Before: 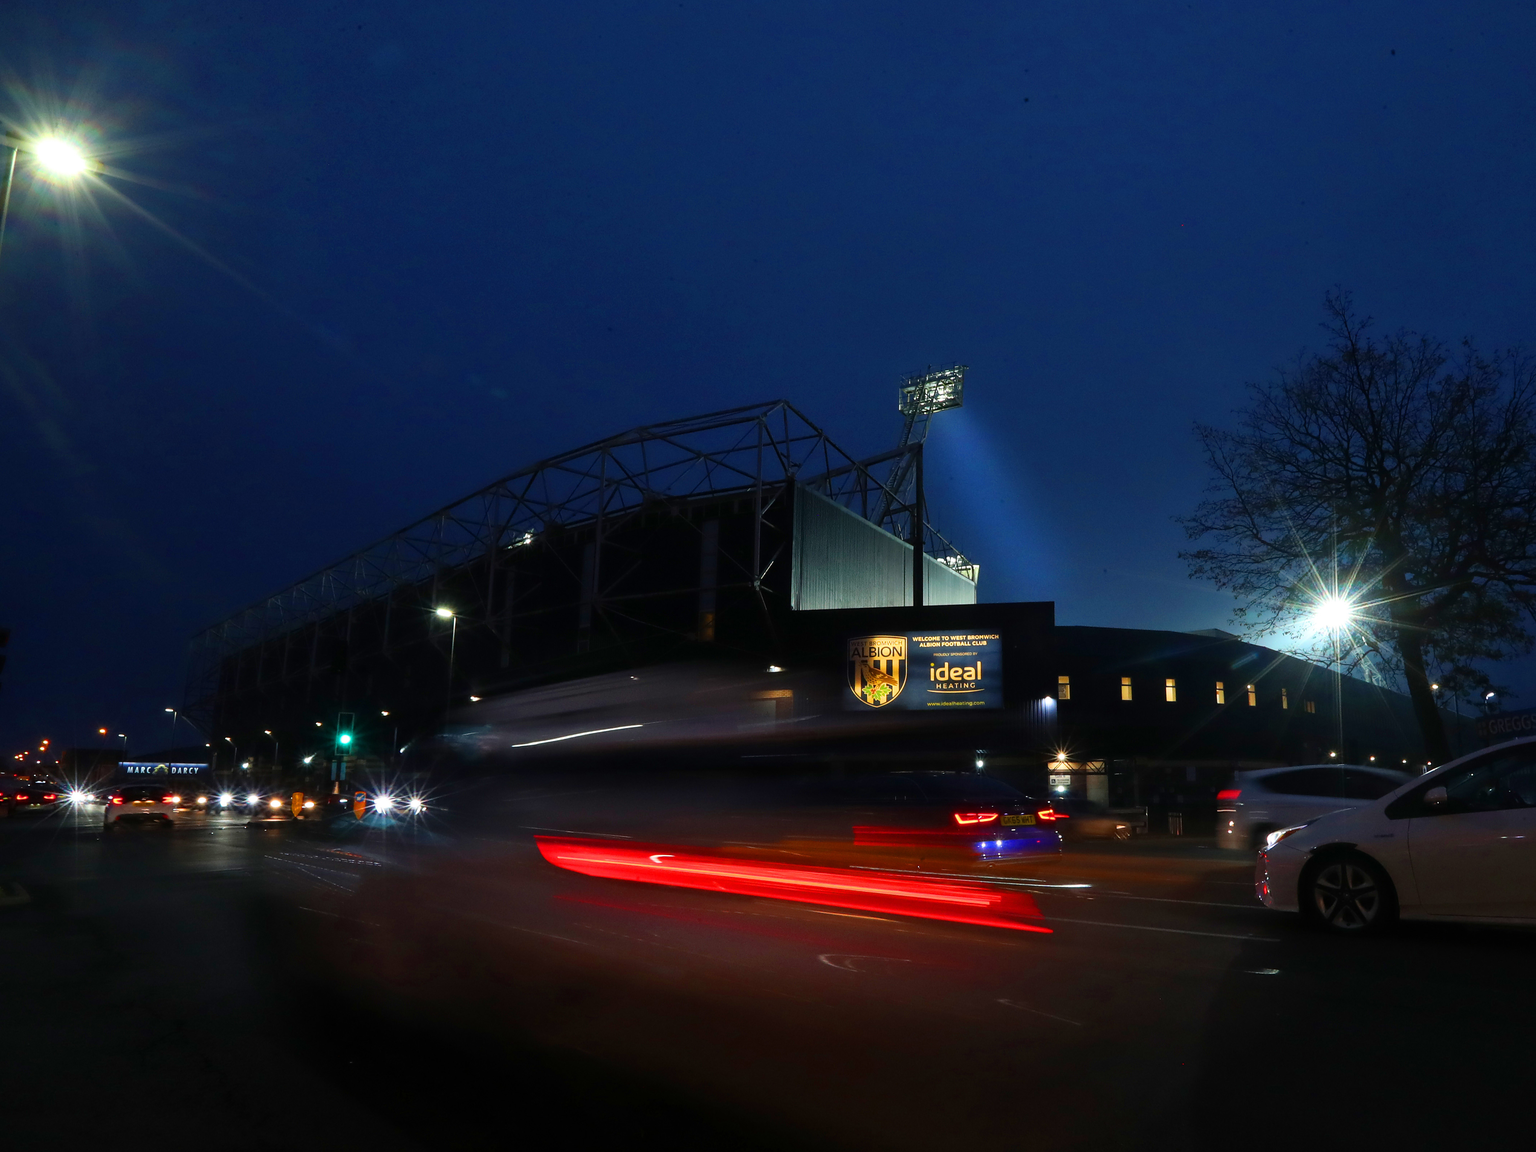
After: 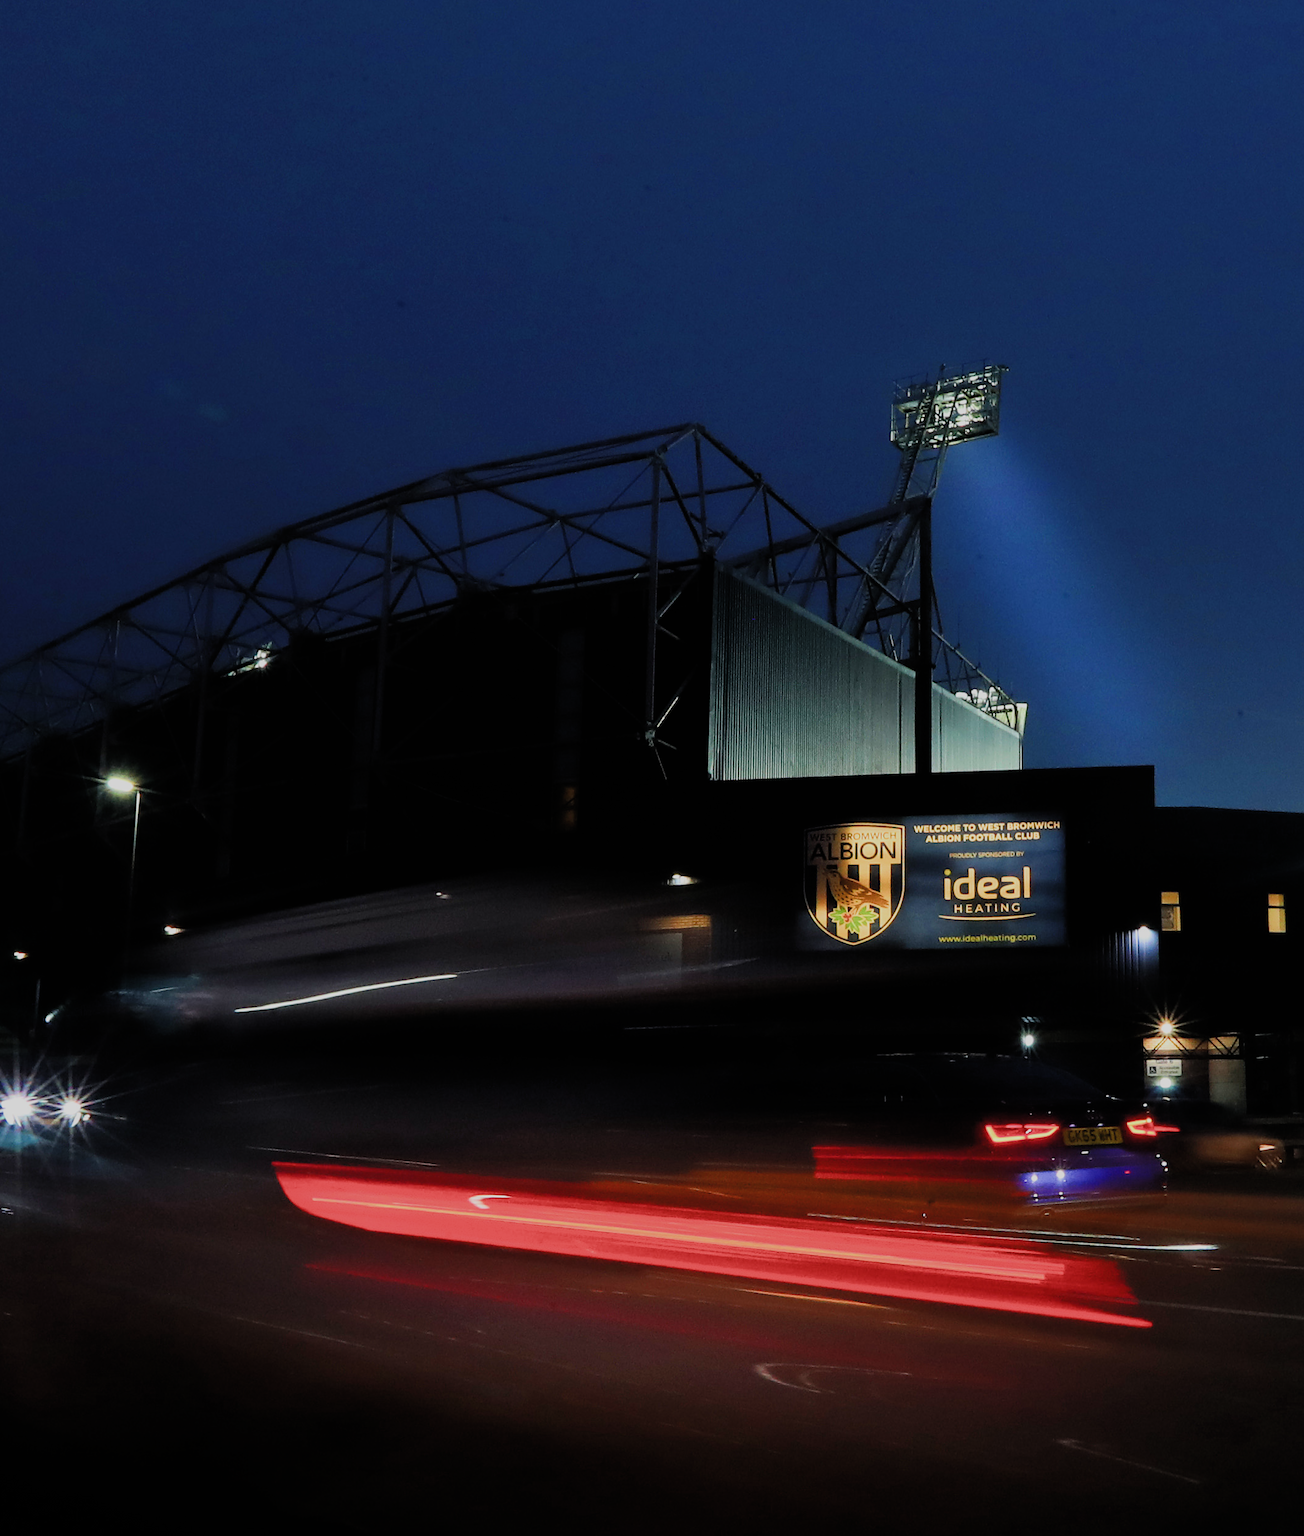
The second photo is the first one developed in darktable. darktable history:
crop and rotate: angle 0.016°, left 24.303%, top 13.039%, right 25.562%, bottom 8.246%
filmic rgb: black relative exposure -7.65 EV, white relative exposure 4.56 EV, hardness 3.61, color science v4 (2020)
